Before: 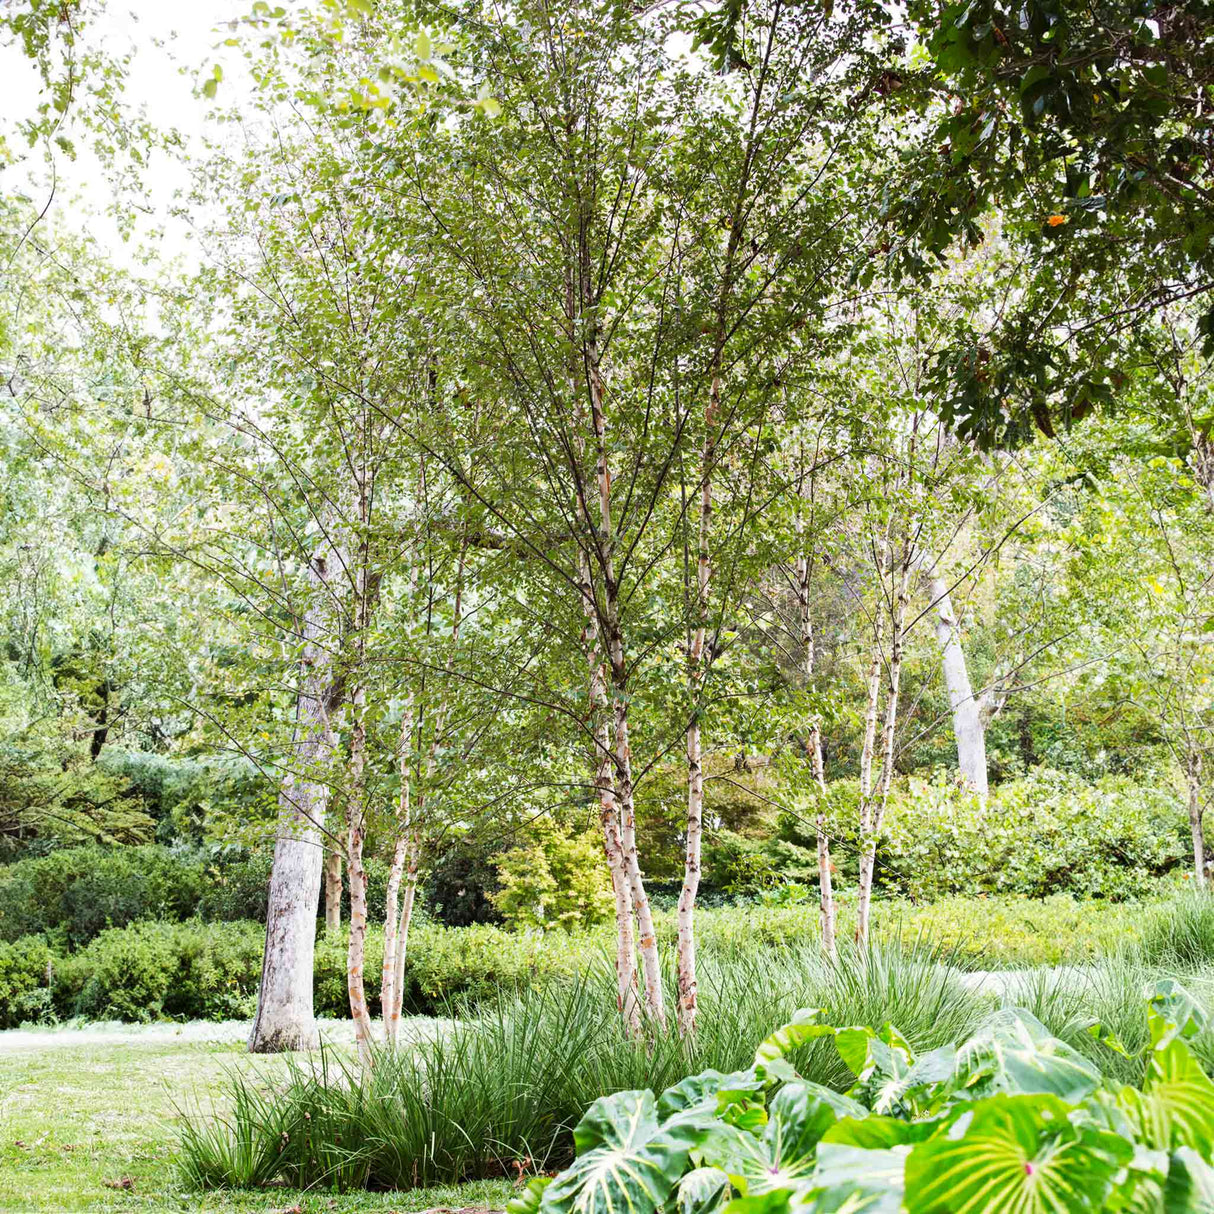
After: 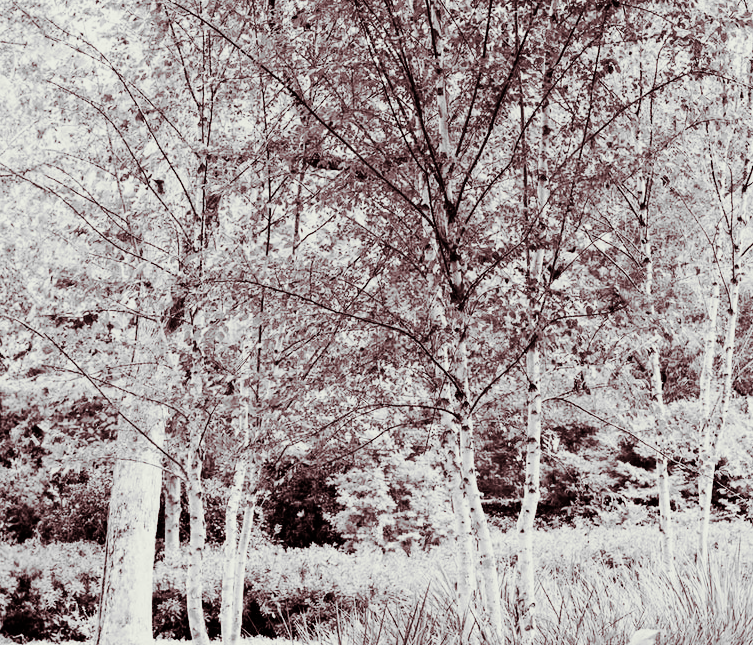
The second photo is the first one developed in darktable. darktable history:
white balance: emerald 1
monochrome: on, module defaults
filmic rgb: black relative exposure -7.32 EV, white relative exposure 5.09 EV, hardness 3.2
split-toning: on, module defaults
tone equalizer: -8 EV -1.08 EV, -7 EV -1.01 EV, -6 EV -0.867 EV, -5 EV -0.578 EV, -3 EV 0.578 EV, -2 EV 0.867 EV, -1 EV 1.01 EV, +0 EV 1.08 EV, edges refinement/feathering 500, mask exposure compensation -1.57 EV, preserve details no
rgb levels: mode RGB, independent channels, levels [[0, 0.474, 1], [0, 0.5, 1], [0, 0.5, 1]]
crop: left 13.312%, top 31.28%, right 24.627%, bottom 15.582%
